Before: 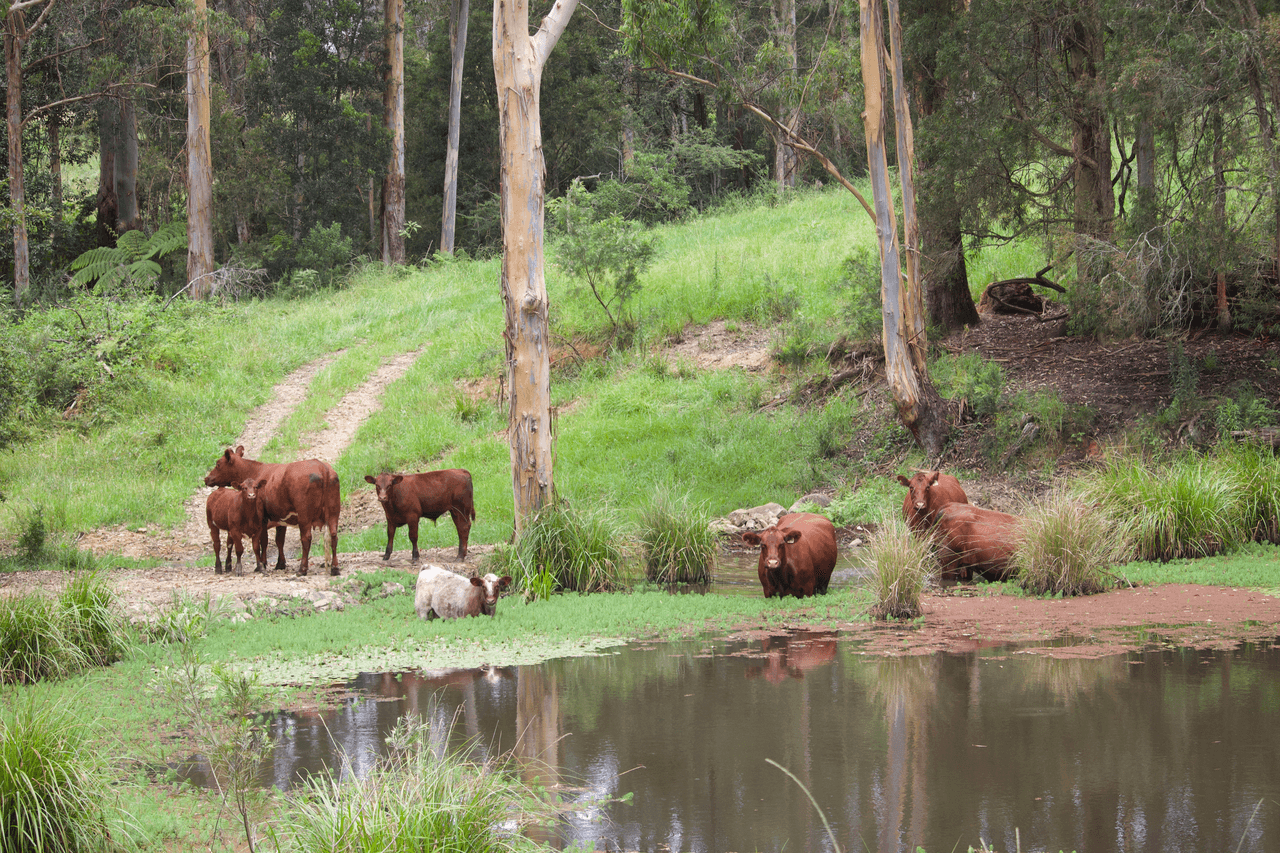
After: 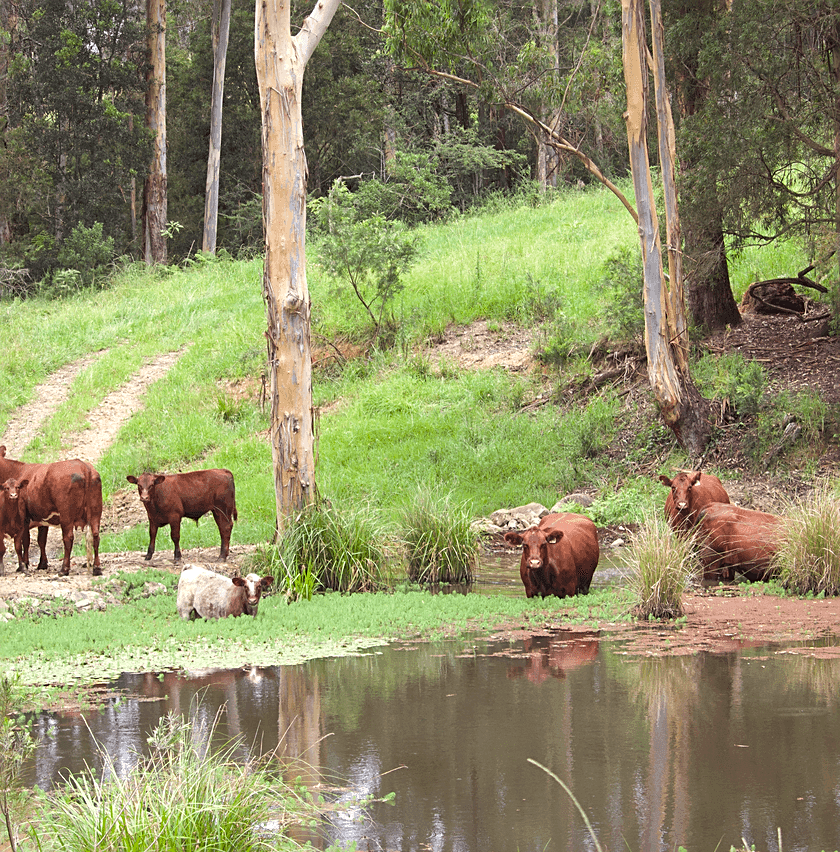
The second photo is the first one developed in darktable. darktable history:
sharpen: on, module defaults
crop and rotate: left 18.662%, right 15.7%
exposure: exposure 0.293 EV, compensate highlight preservation false
color correction: highlights a* -0.92, highlights b* 4.47, shadows a* 3.57
